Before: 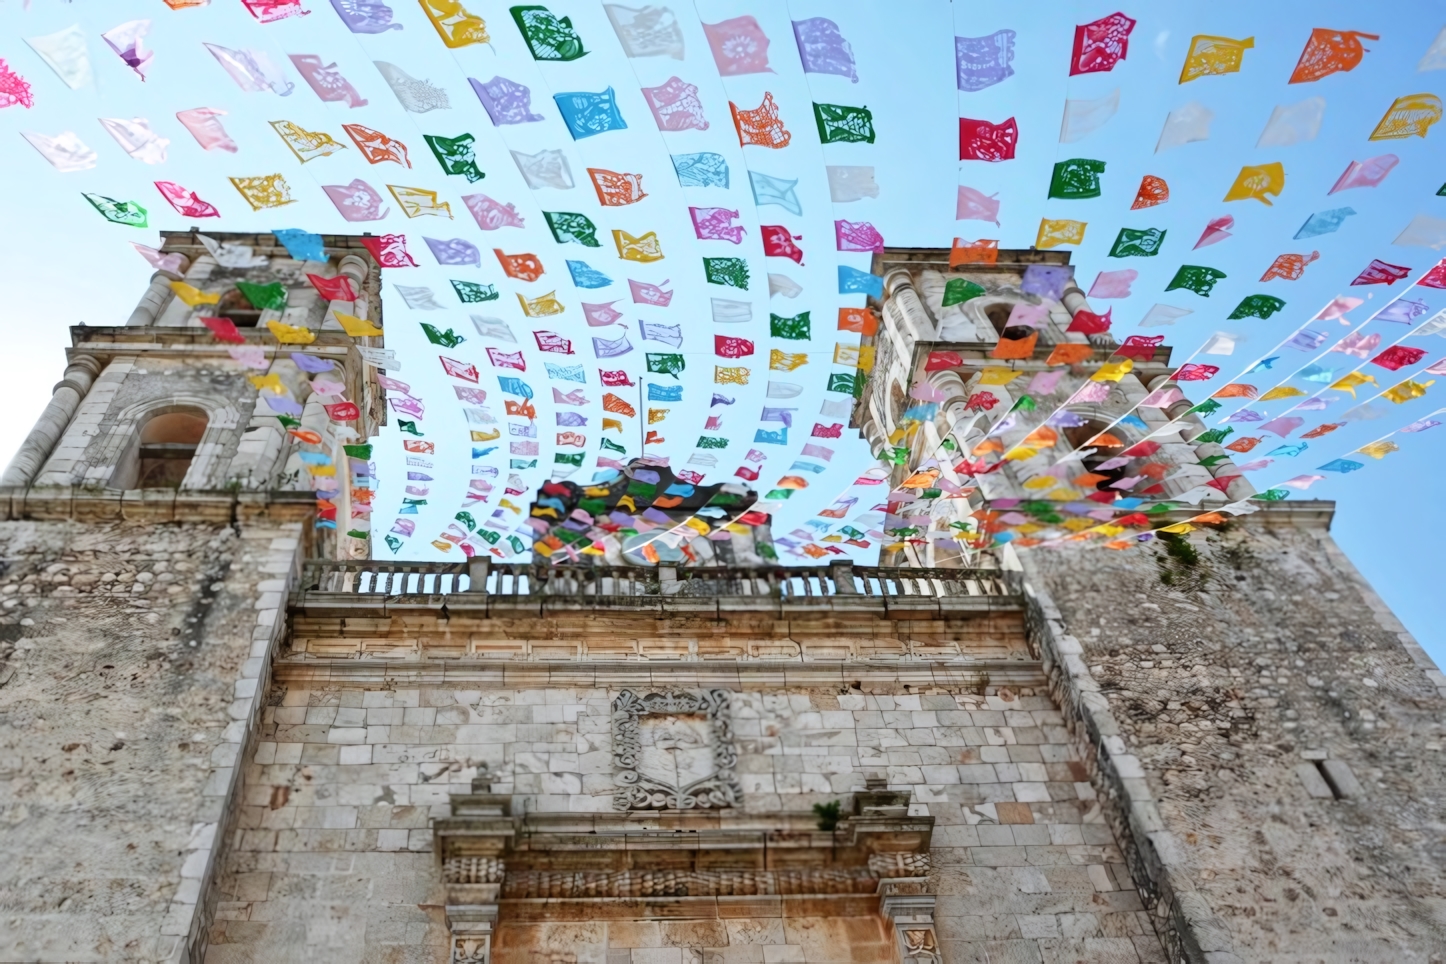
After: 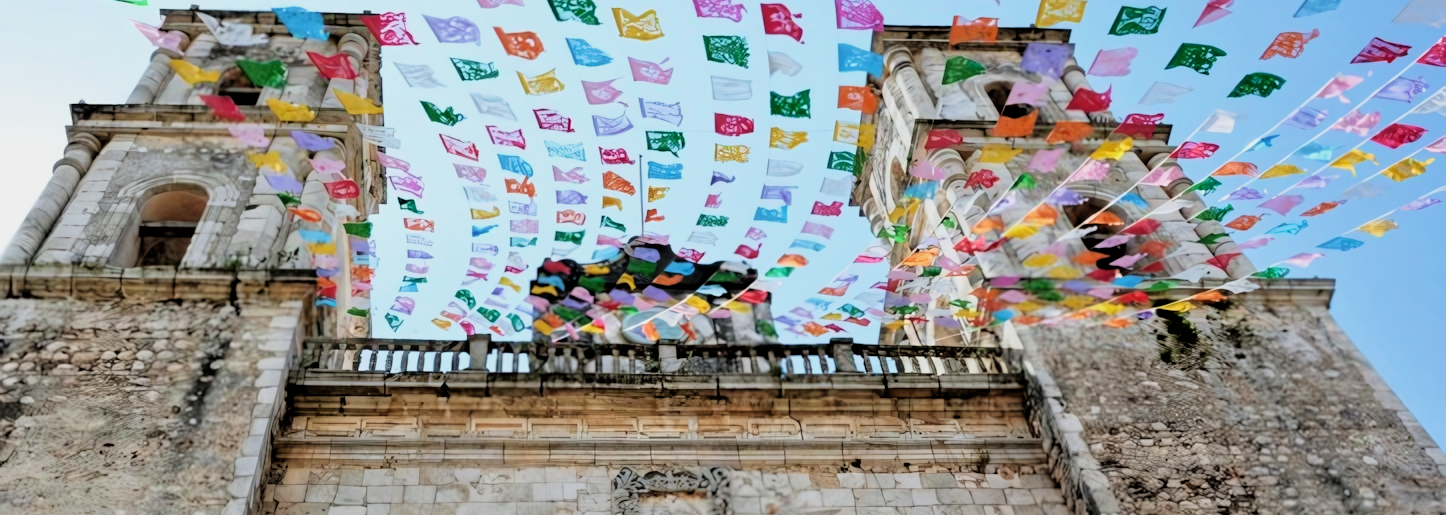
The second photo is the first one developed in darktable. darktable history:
filmic rgb: black relative exposure -3.92 EV, white relative exposure 3.14 EV, hardness 2.87
velvia: on, module defaults
crop and rotate: top 23.043%, bottom 23.437%
